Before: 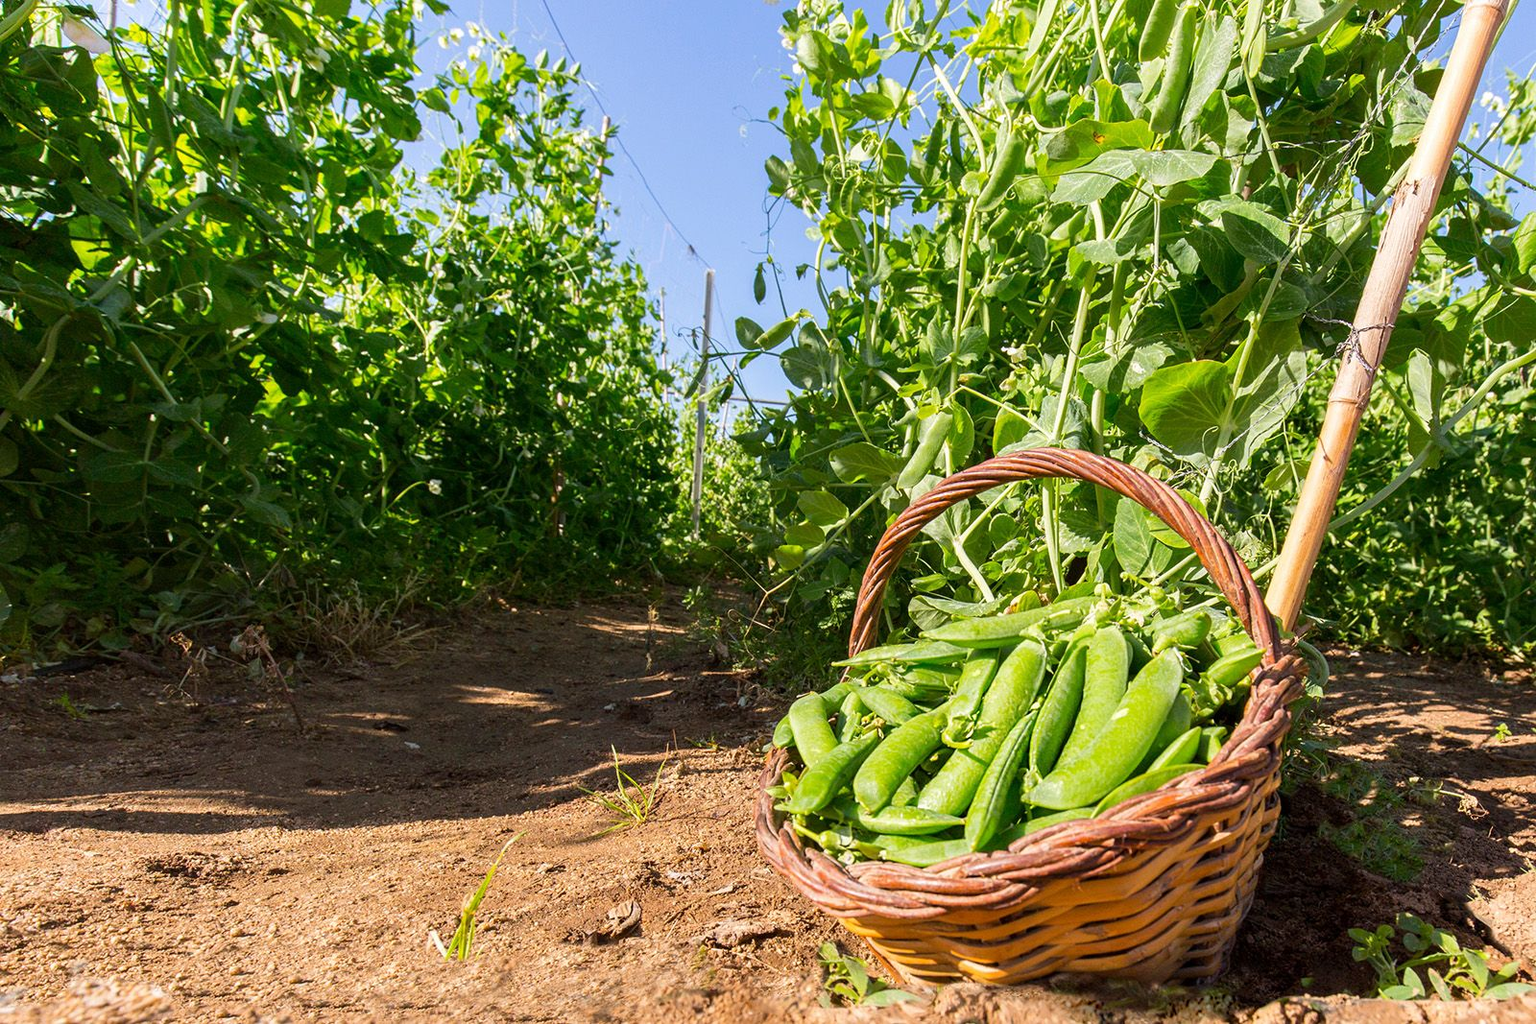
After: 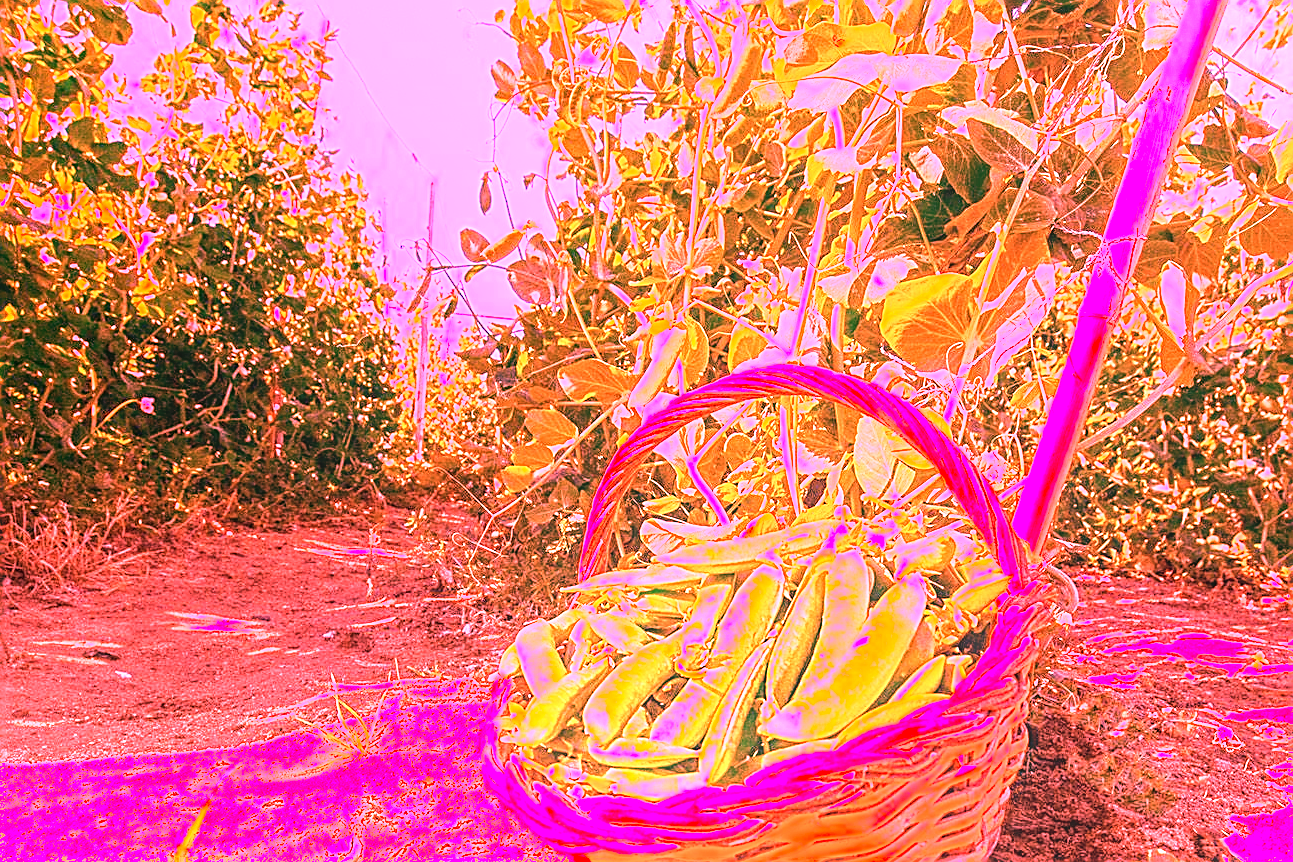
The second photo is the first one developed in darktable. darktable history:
graduated density: on, module defaults
exposure: exposure 0.6 EV, compensate highlight preservation false
sharpen: on, module defaults
white balance: red 4.26, blue 1.802
crop: left 19.159%, top 9.58%, bottom 9.58%
local contrast: on, module defaults
